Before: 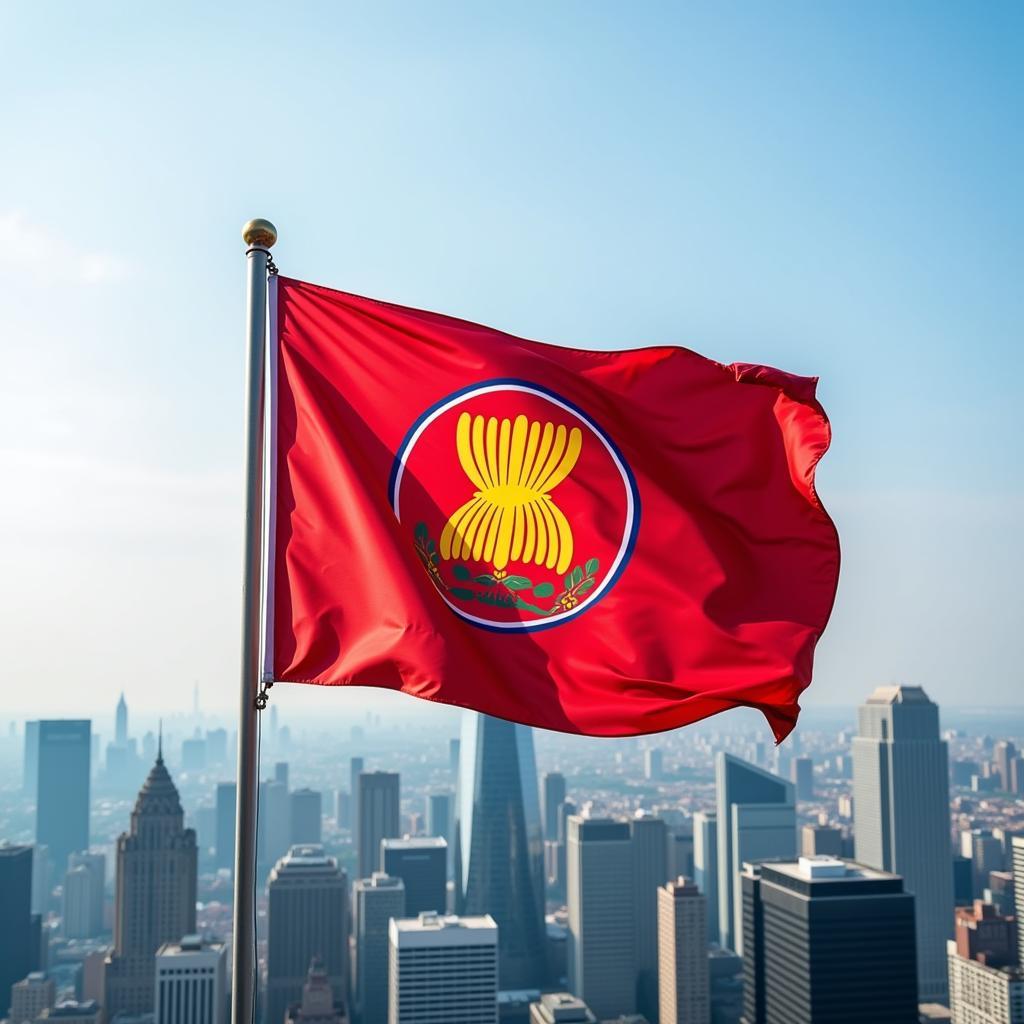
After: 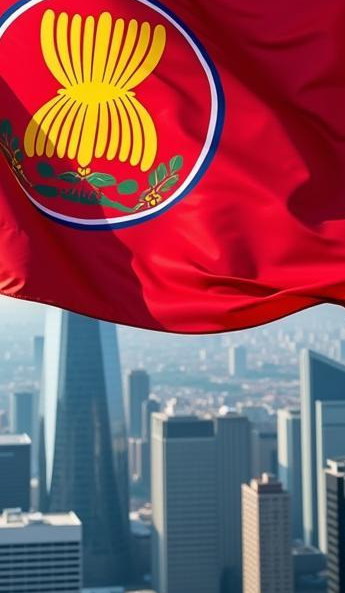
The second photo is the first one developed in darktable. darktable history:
crop: left 40.678%, top 39.407%, right 25.612%, bottom 2.672%
